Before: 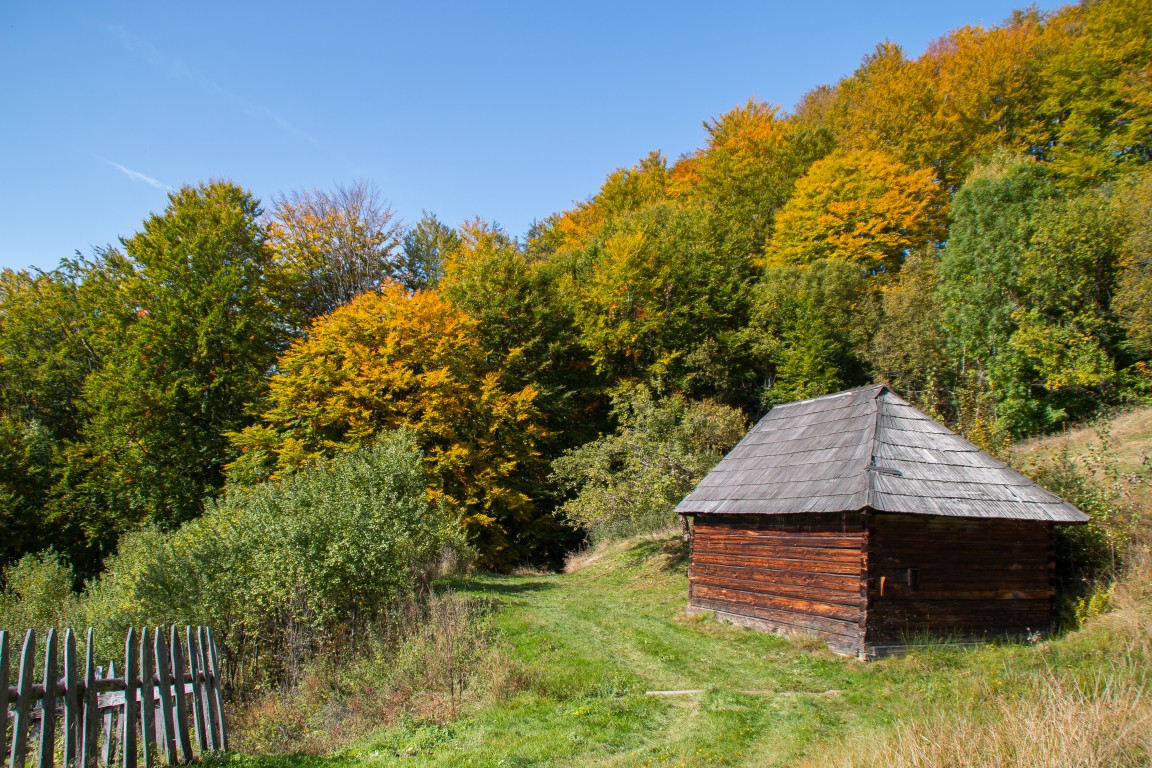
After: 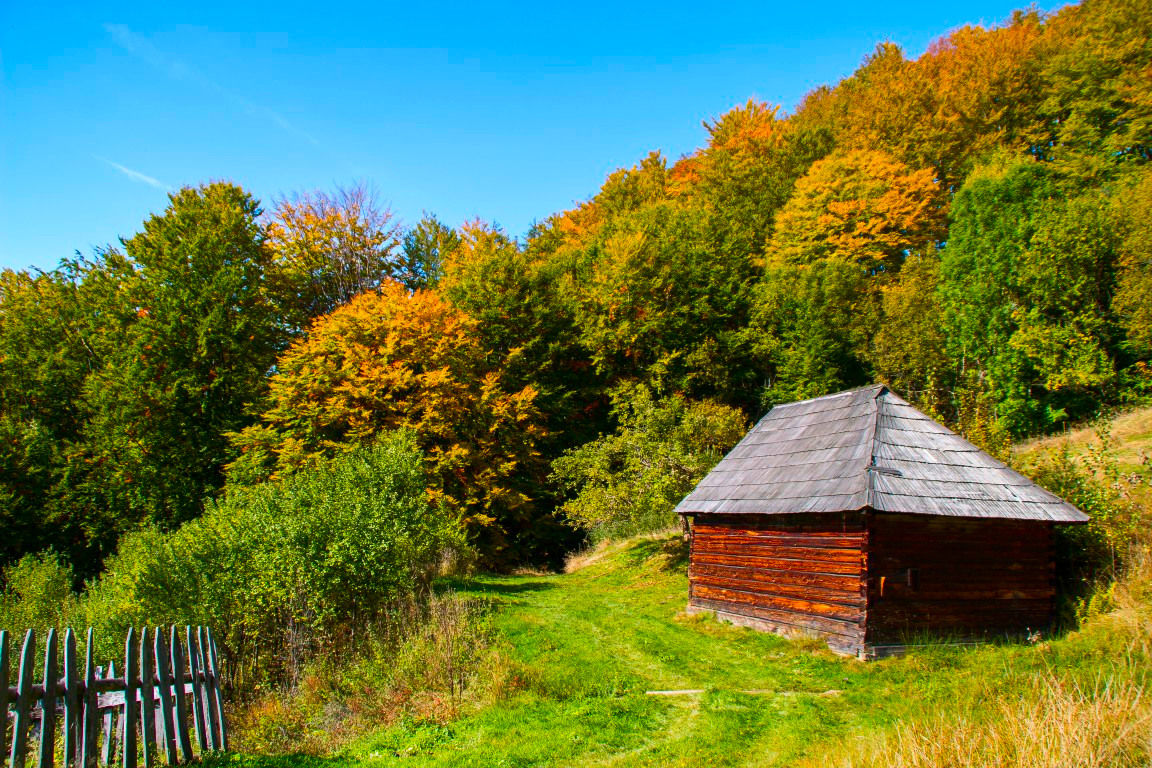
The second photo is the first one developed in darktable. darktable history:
color balance rgb: perceptual saturation grading › global saturation 30%, global vibrance 20%
contrast brightness saturation: contrast 0.18, saturation 0.3
